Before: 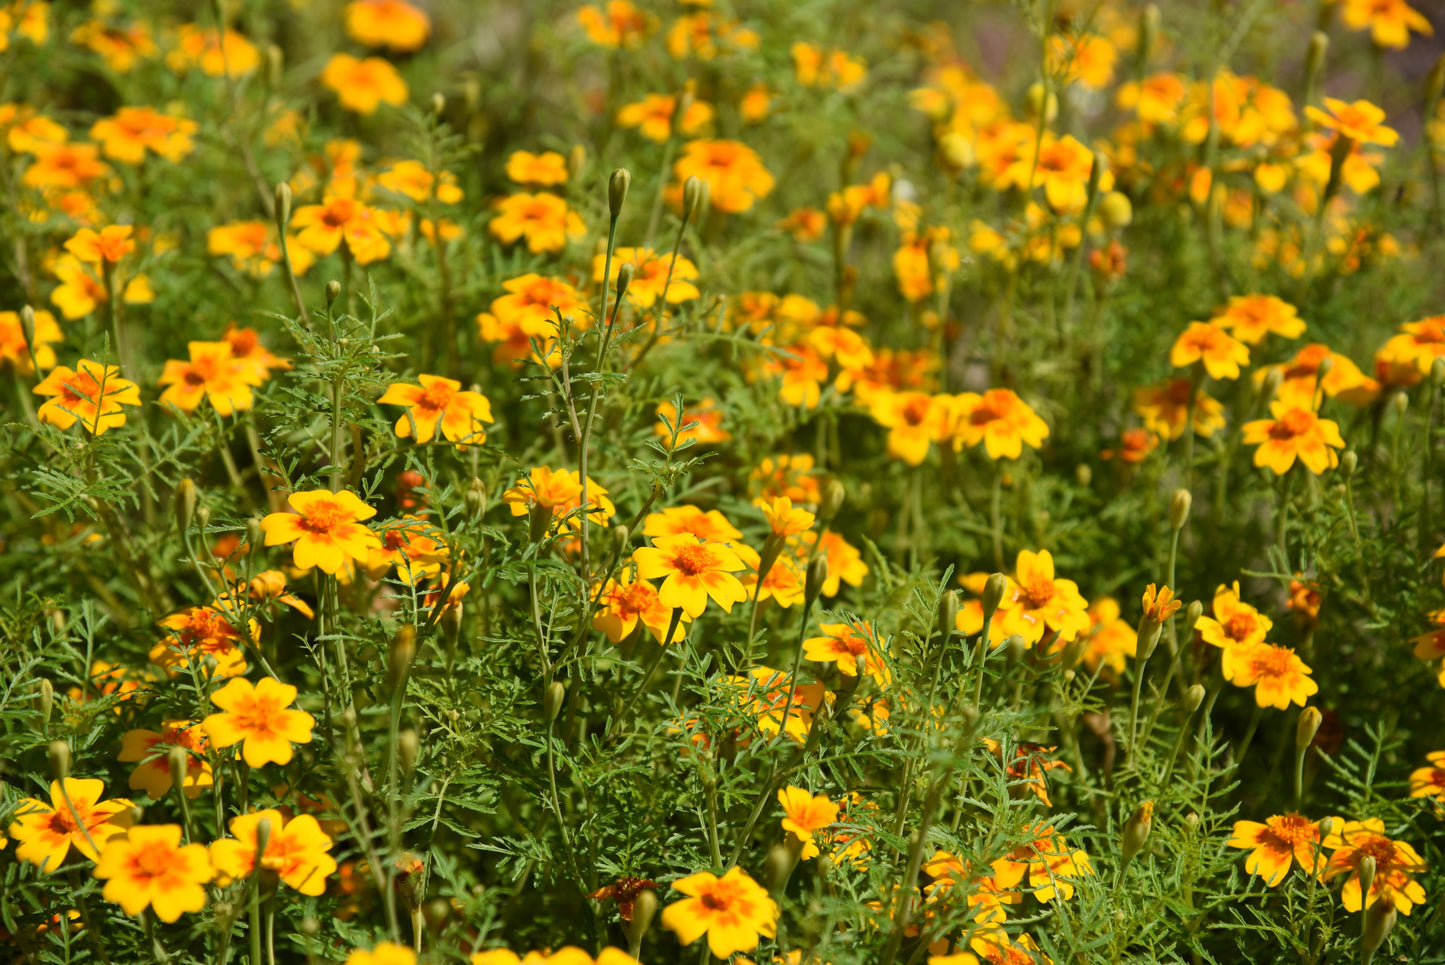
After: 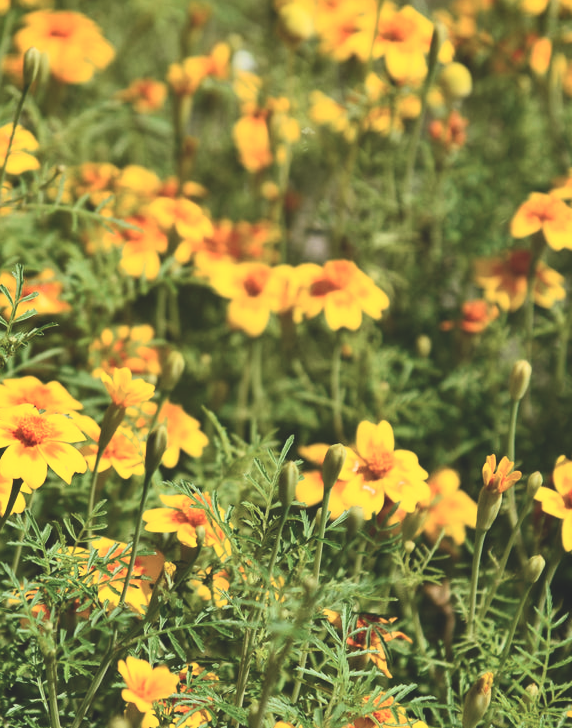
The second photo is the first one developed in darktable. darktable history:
contrast brightness saturation: contrast 0.24, brightness 0.09
crop: left 45.721%, top 13.393%, right 14.118%, bottom 10.01%
shadows and highlights: low approximation 0.01, soften with gaussian
color calibration: illuminant as shot in camera, x 0.358, y 0.373, temperature 4628.91 K
exposure: black level correction -0.023, exposure -0.039 EV, compensate highlight preservation false
color balance rgb: on, module defaults
